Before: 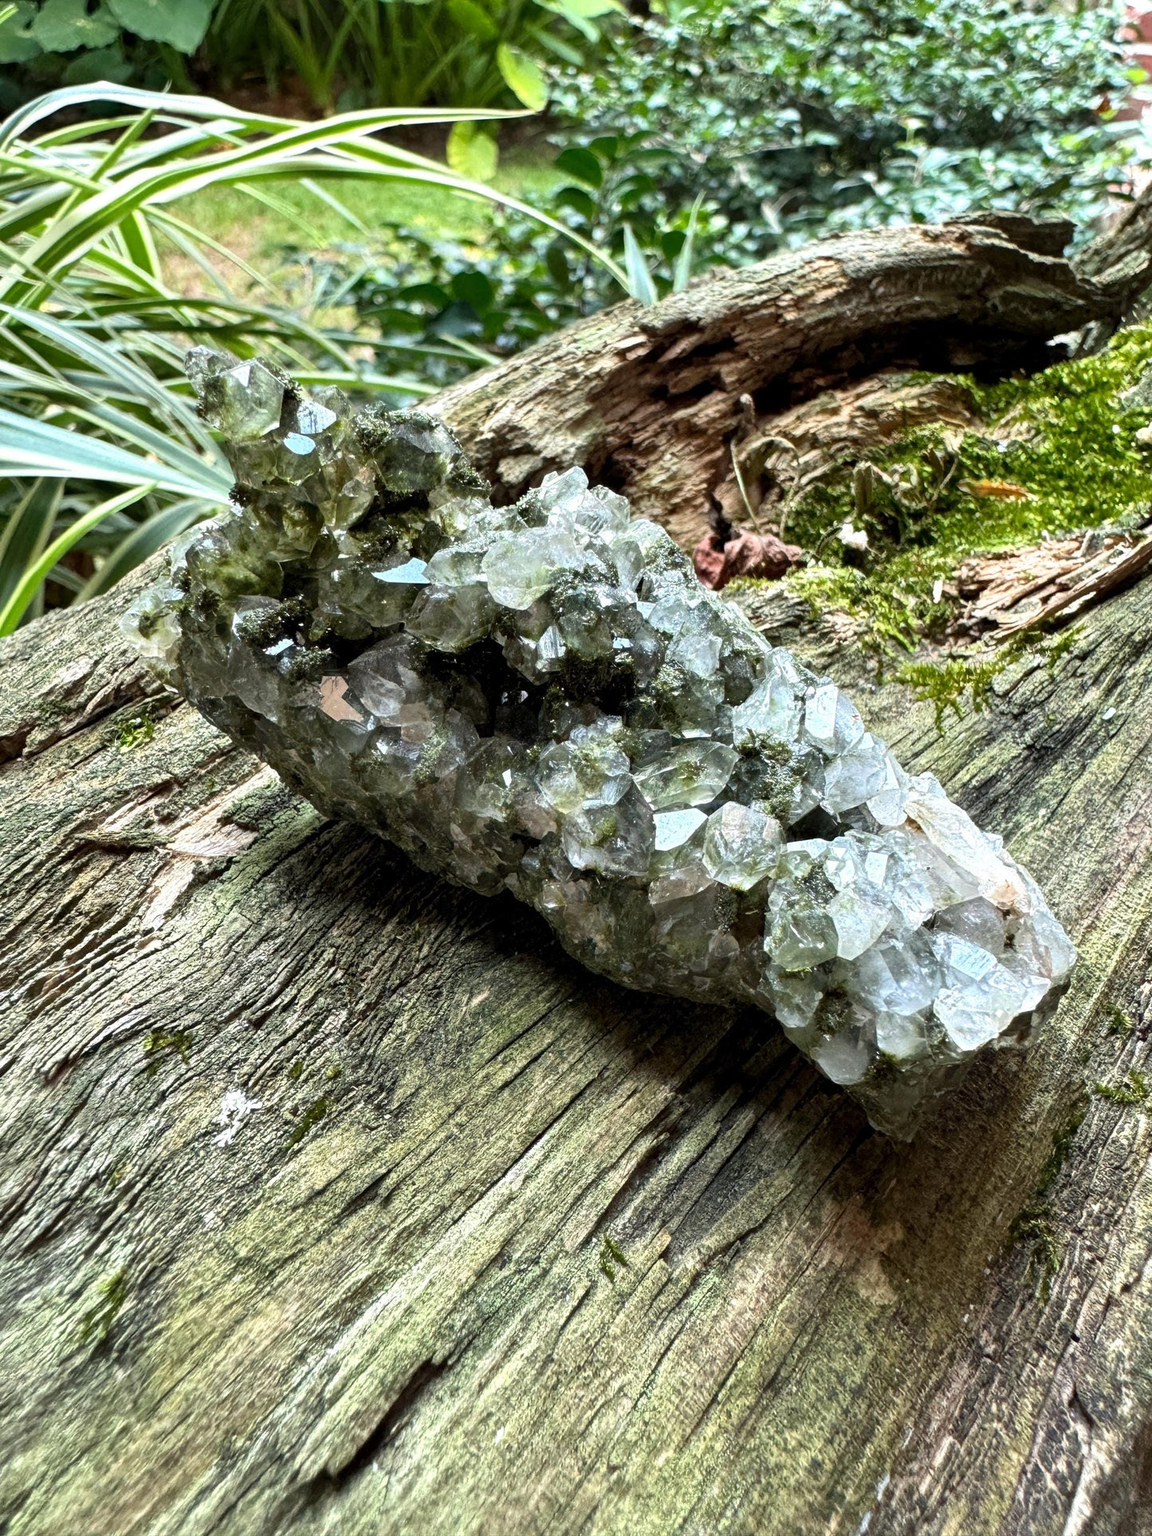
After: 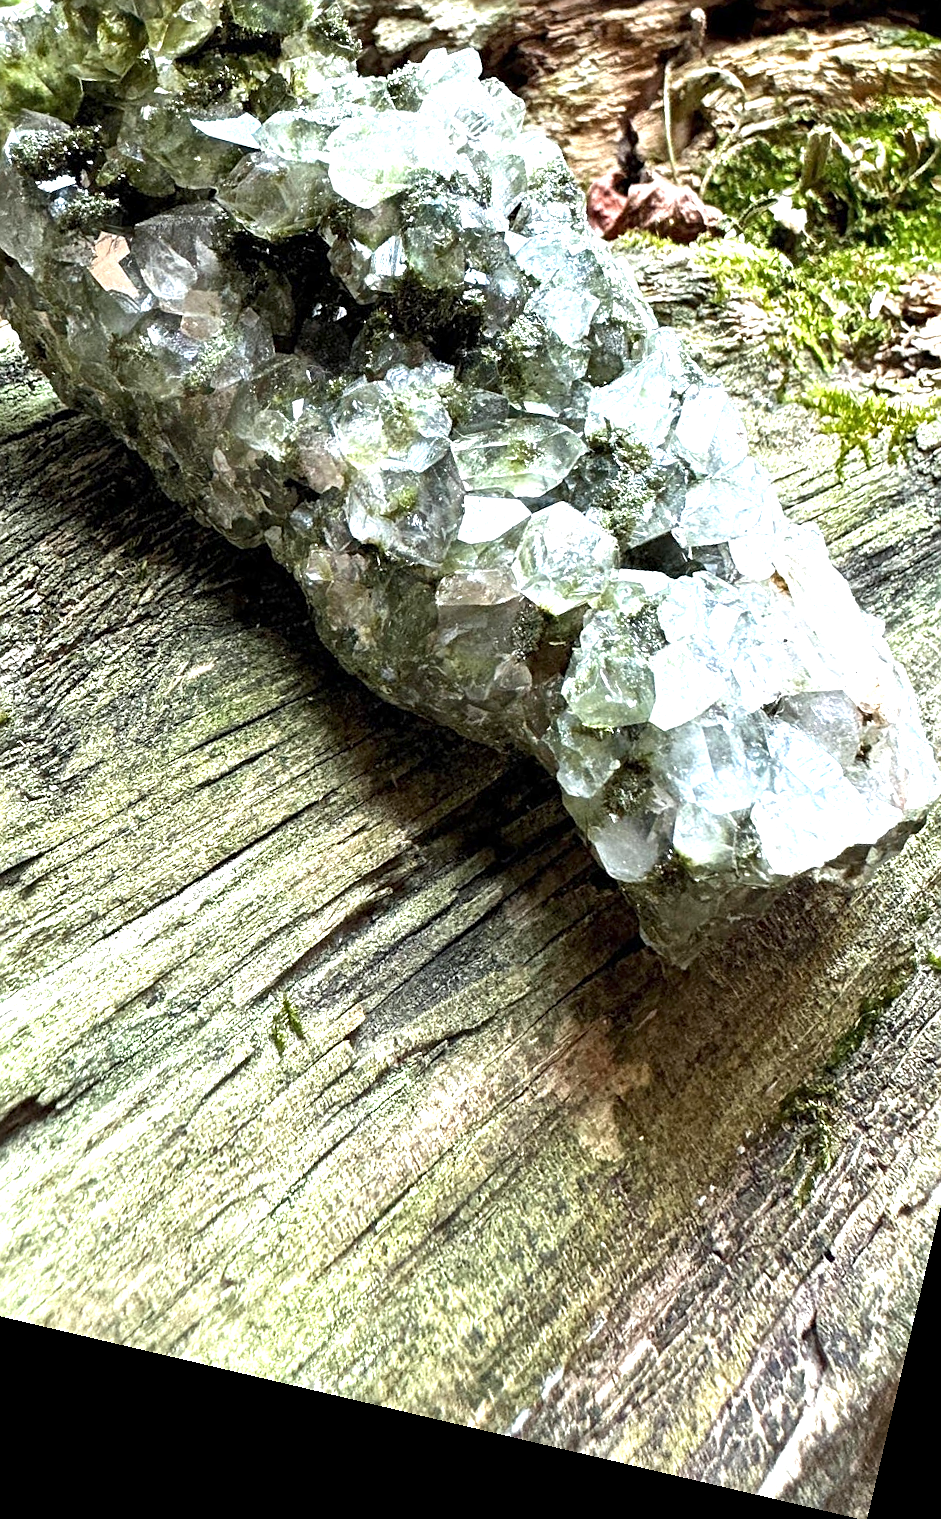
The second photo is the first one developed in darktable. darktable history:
white balance: red 0.988, blue 1.017
exposure: exposure 1.061 EV, compensate highlight preservation false
crop and rotate: left 29.237%, top 31.152%, right 19.807%
rotate and perspective: rotation 13.27°, automatic cropping off
sharpen: on, module defaults
